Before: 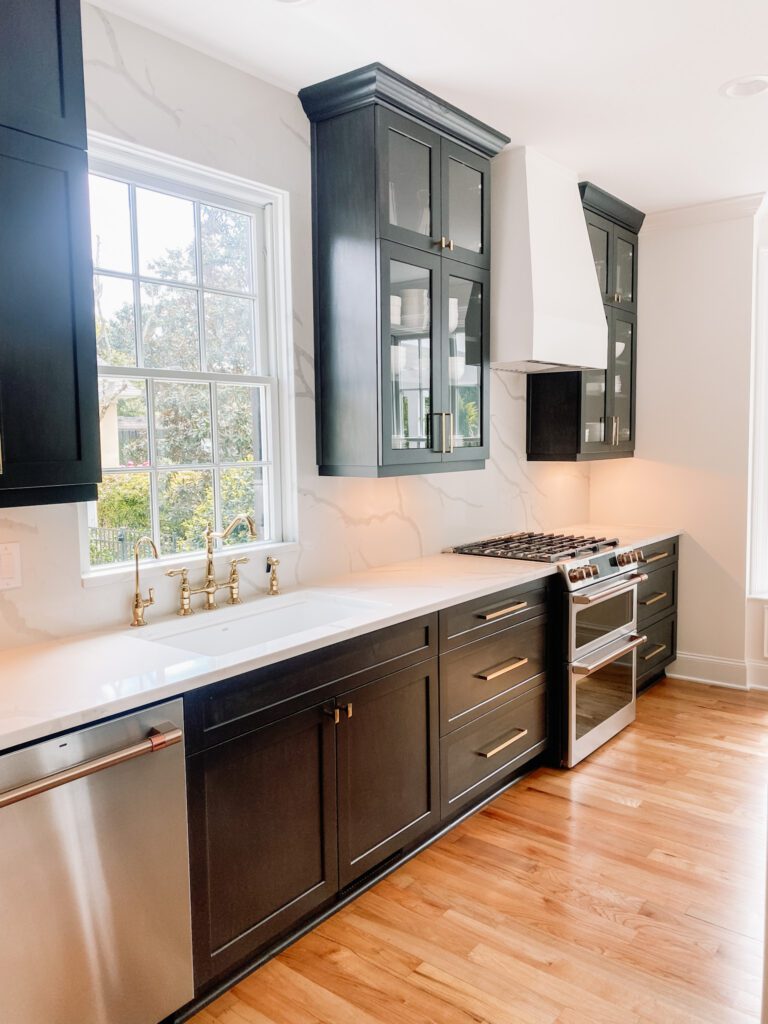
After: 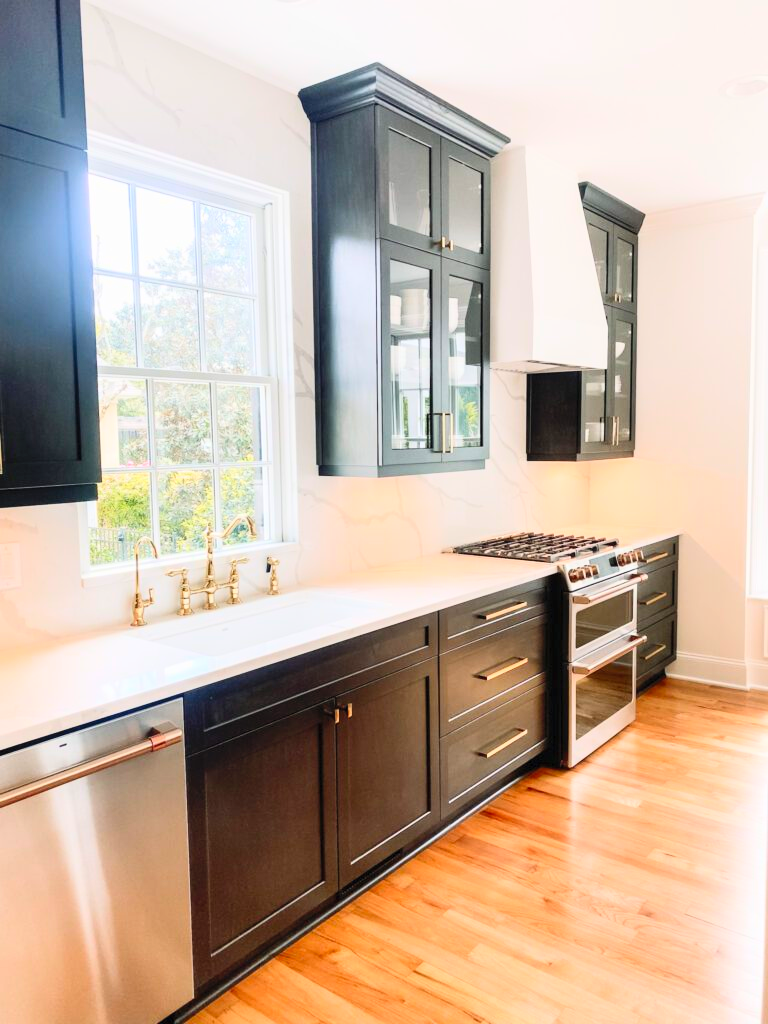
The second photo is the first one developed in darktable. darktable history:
contrast brightness saturation: contrast 0.24, brightness 0.26, saturation 0.39
